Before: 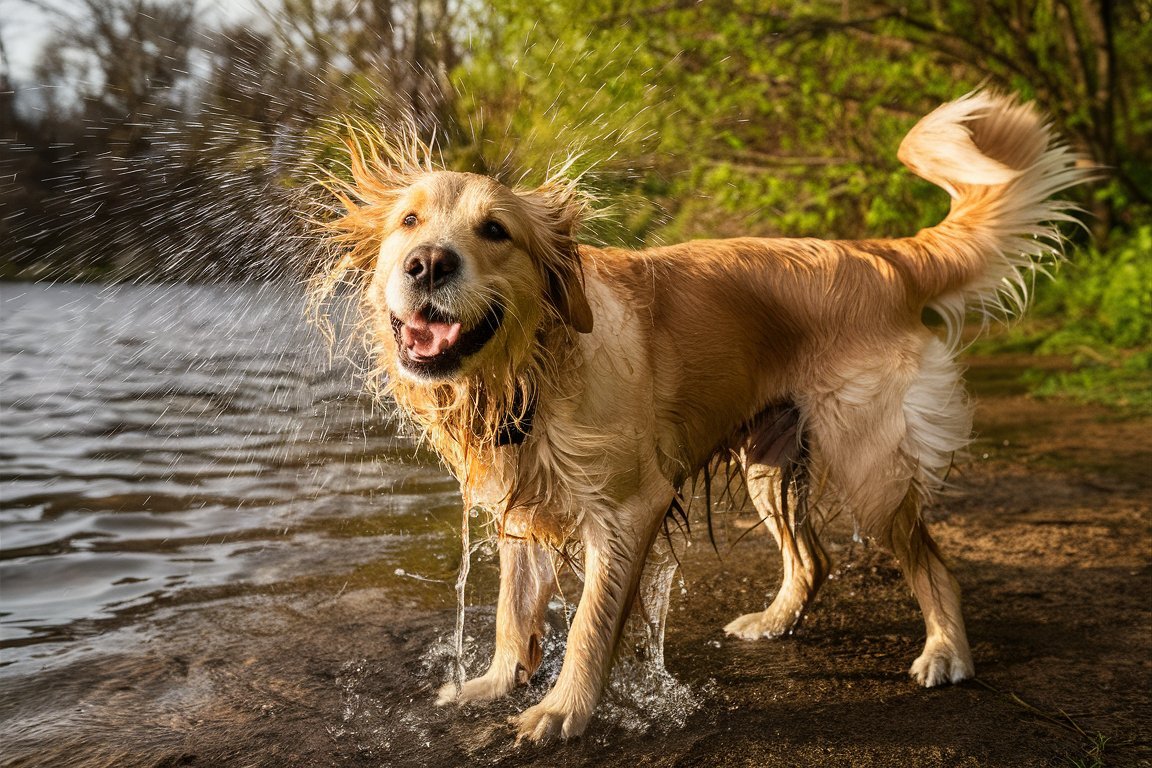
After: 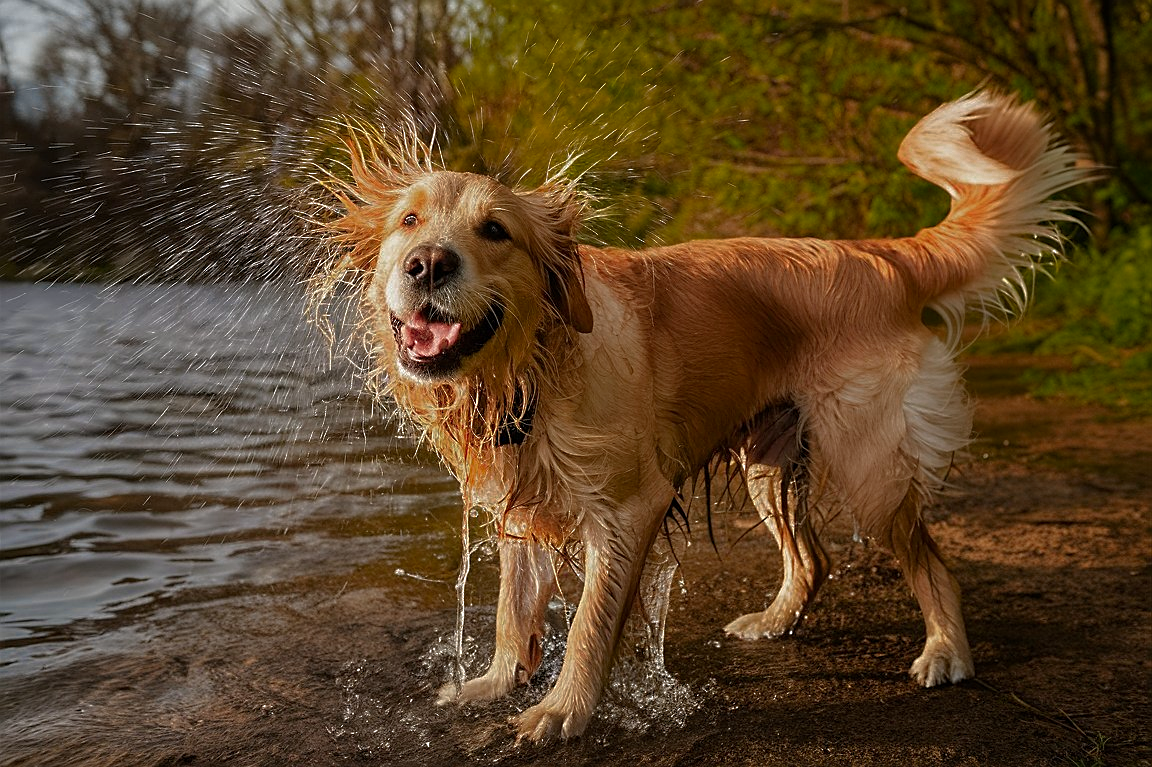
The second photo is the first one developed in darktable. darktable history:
color zones: curves: ch0 [(0, 0.553) (0.123, 0.58) (0.23, 0.419) (0.468, 0.155) (0.605, 0.132) (0.723, 0.063) (0.833, 0.172) (0.921, 0.468)]; ch1 [(0.025, 0.645) (0.229, 0.584) (0.326, 0.551) (0.537, 0.446) (0.599, 0.911) (0.708, 1) (0.805, 0.944)]; ch2 [(0.086, 0.468) (0.254, 0.464) (0.638, 0.564) (0.702, 0.592) (0.768, 0.564)]
base curve: curves: ch0 [(0, 0) (0.841, 0.609) (1, 1)]
crop: bottom 0.065%
sharpen: on, module defaults
